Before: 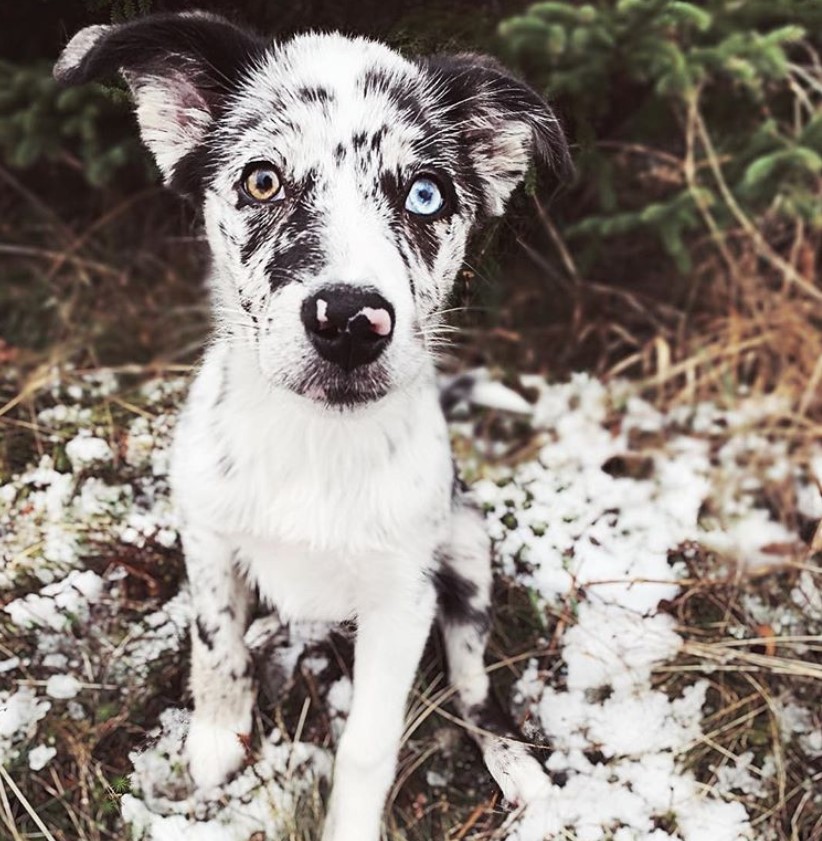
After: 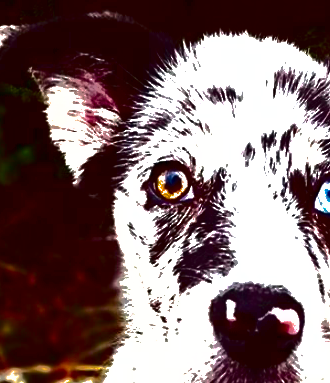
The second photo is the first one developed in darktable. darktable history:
crop and rotate: left 11.149%, top 0.069%, right 48.62%, bottom 54.343%
exposure: black level correction 0, exposure 0.892 EV, compensate highlight preservation false
color correction: highlights b* -0.018, saturation 1.26
contrast brightness saturation: brightness -0.998, saturation 0.999
shadows and highlights: shadows 25.16, highlights -69.24
